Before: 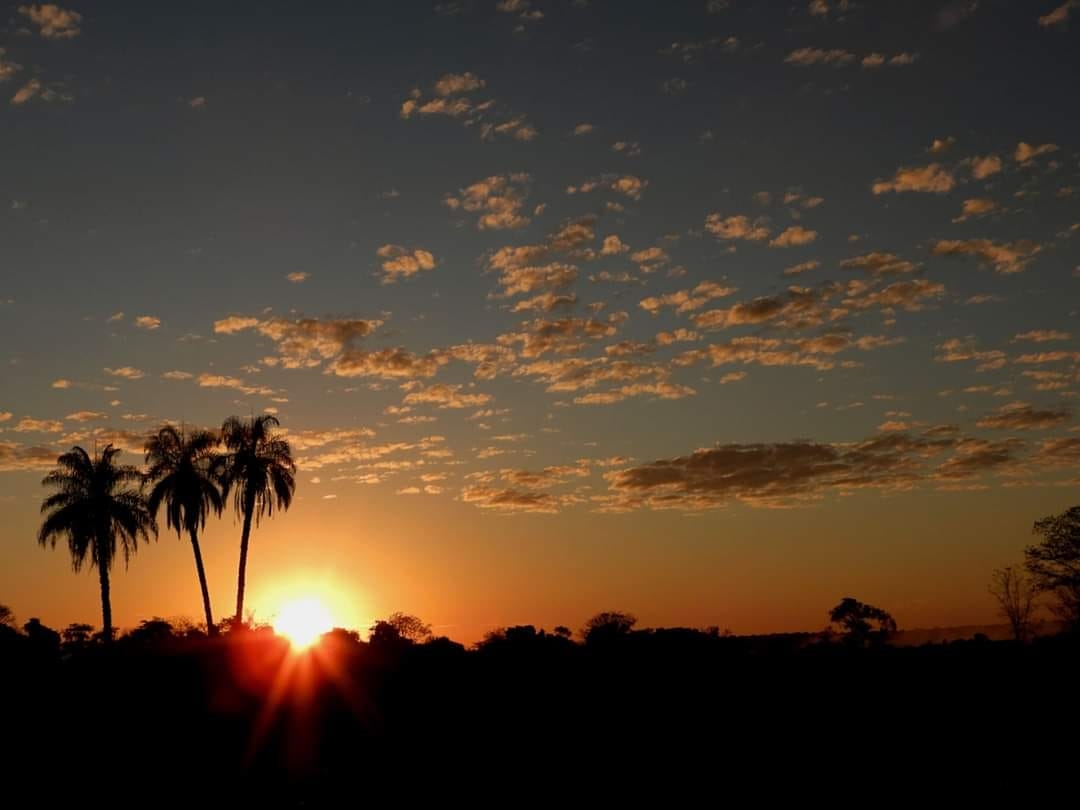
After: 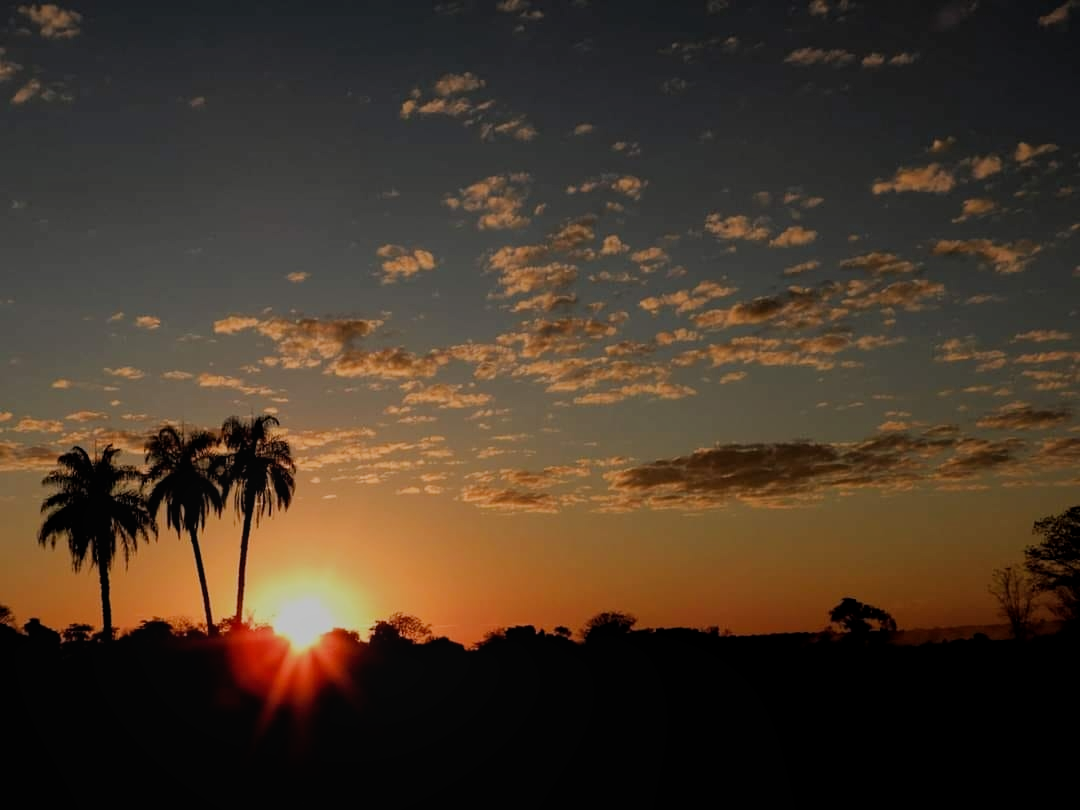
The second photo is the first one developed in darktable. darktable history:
local contrast: detail 110%
filmic rgb: black relative exposure -7.65 EV, white relative exposure 4.56 EV, hardness 3.61
